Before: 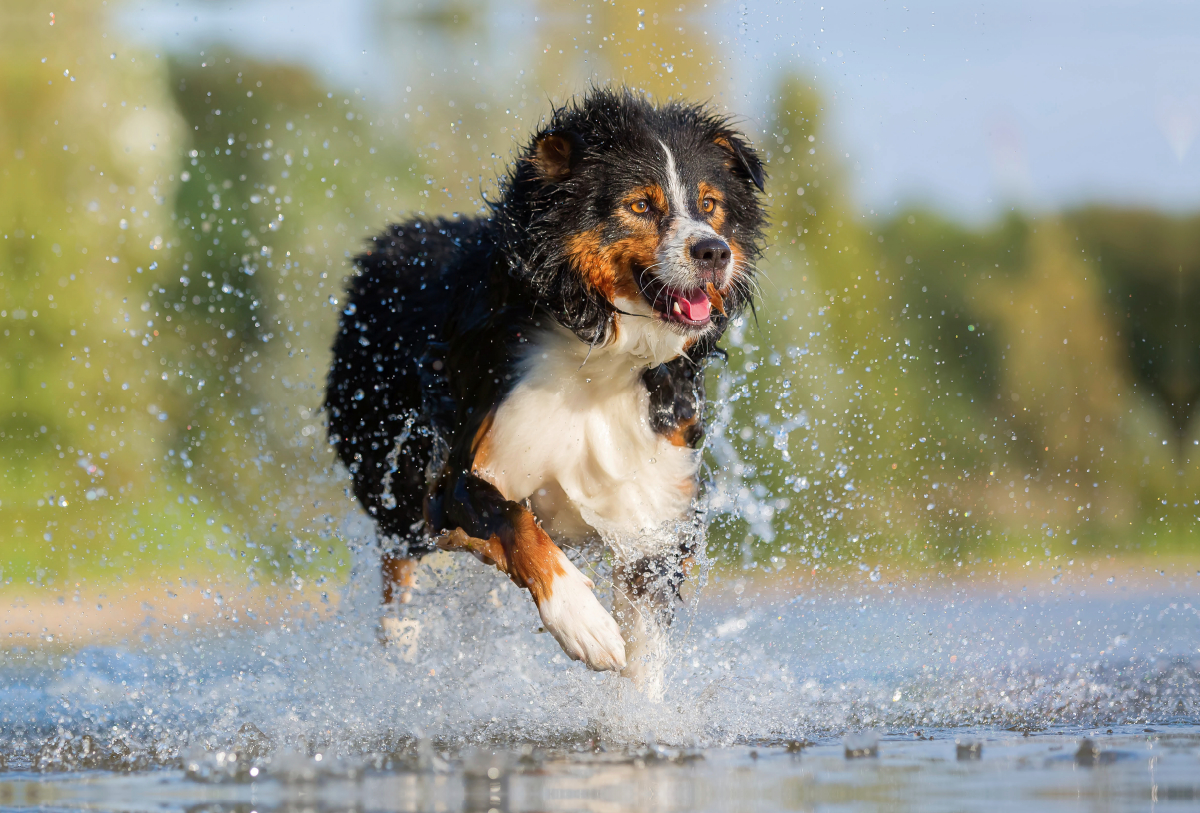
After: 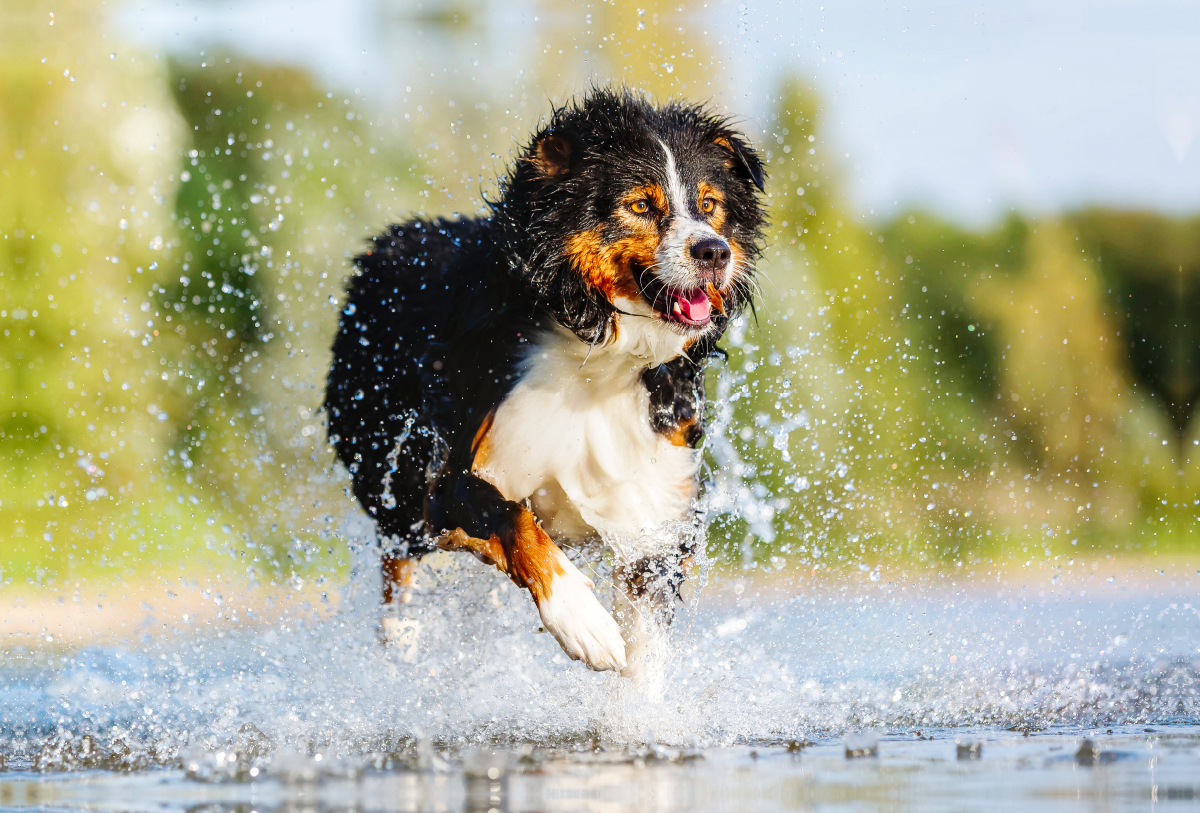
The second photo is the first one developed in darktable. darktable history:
base curve: curves: ch0 [(0, 0) (0.036, 0.025) (0.121, 0.166) (0.206, 0.329) (0.605, 0.79) (1, 1)], preserve colors none
local contrast: on, module defaults
